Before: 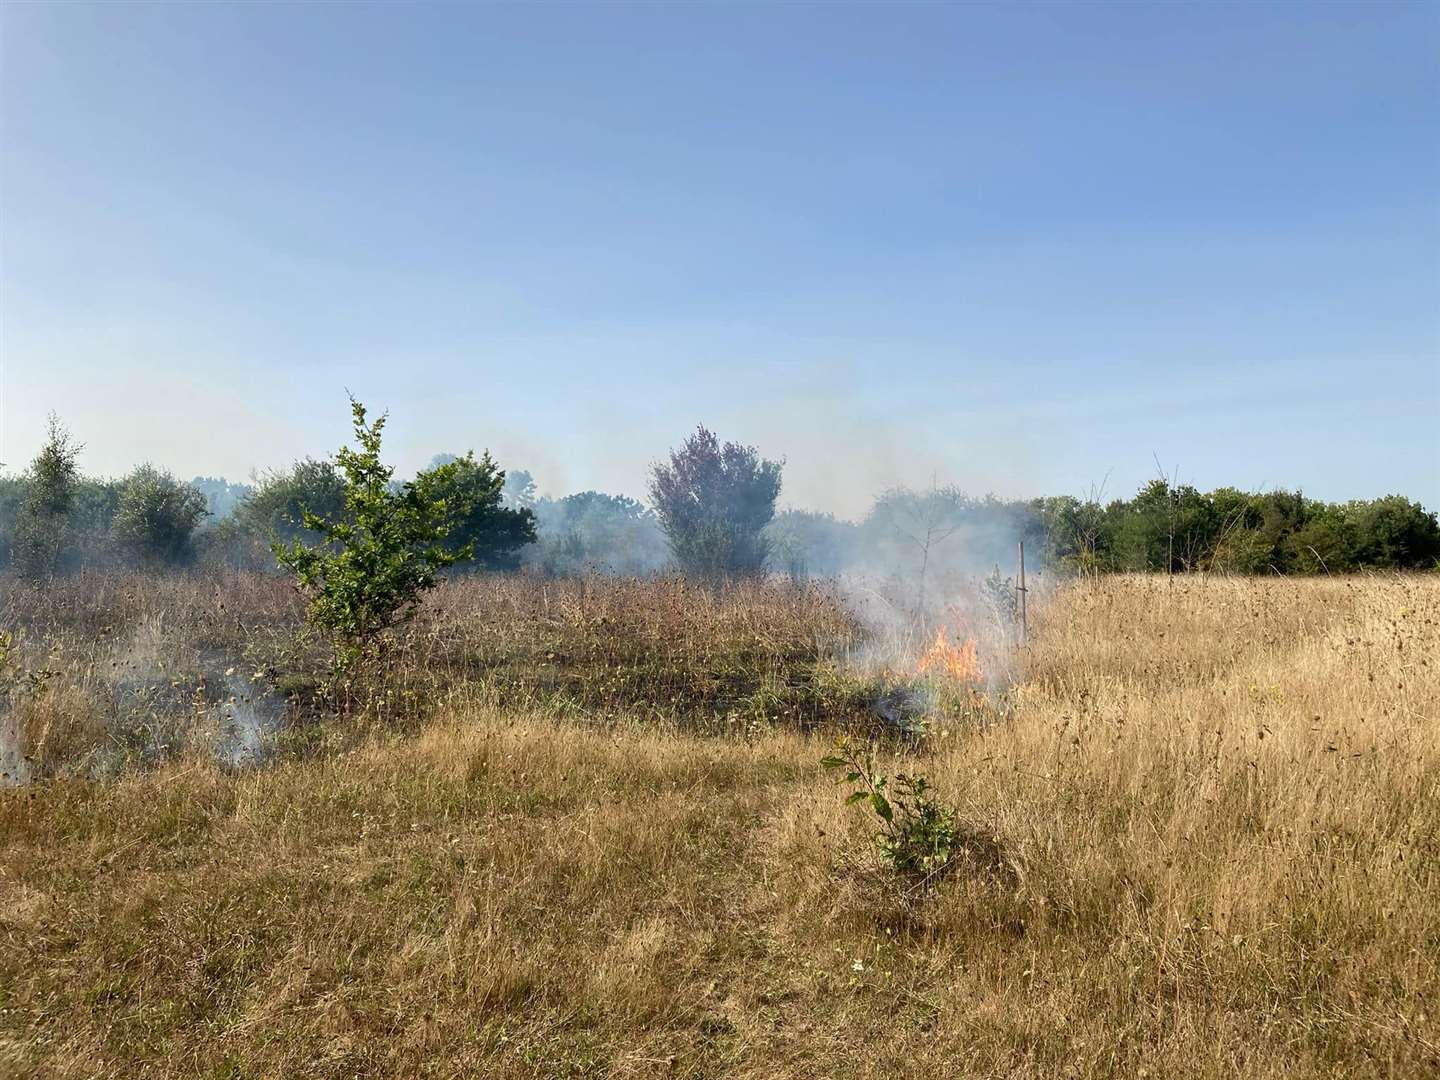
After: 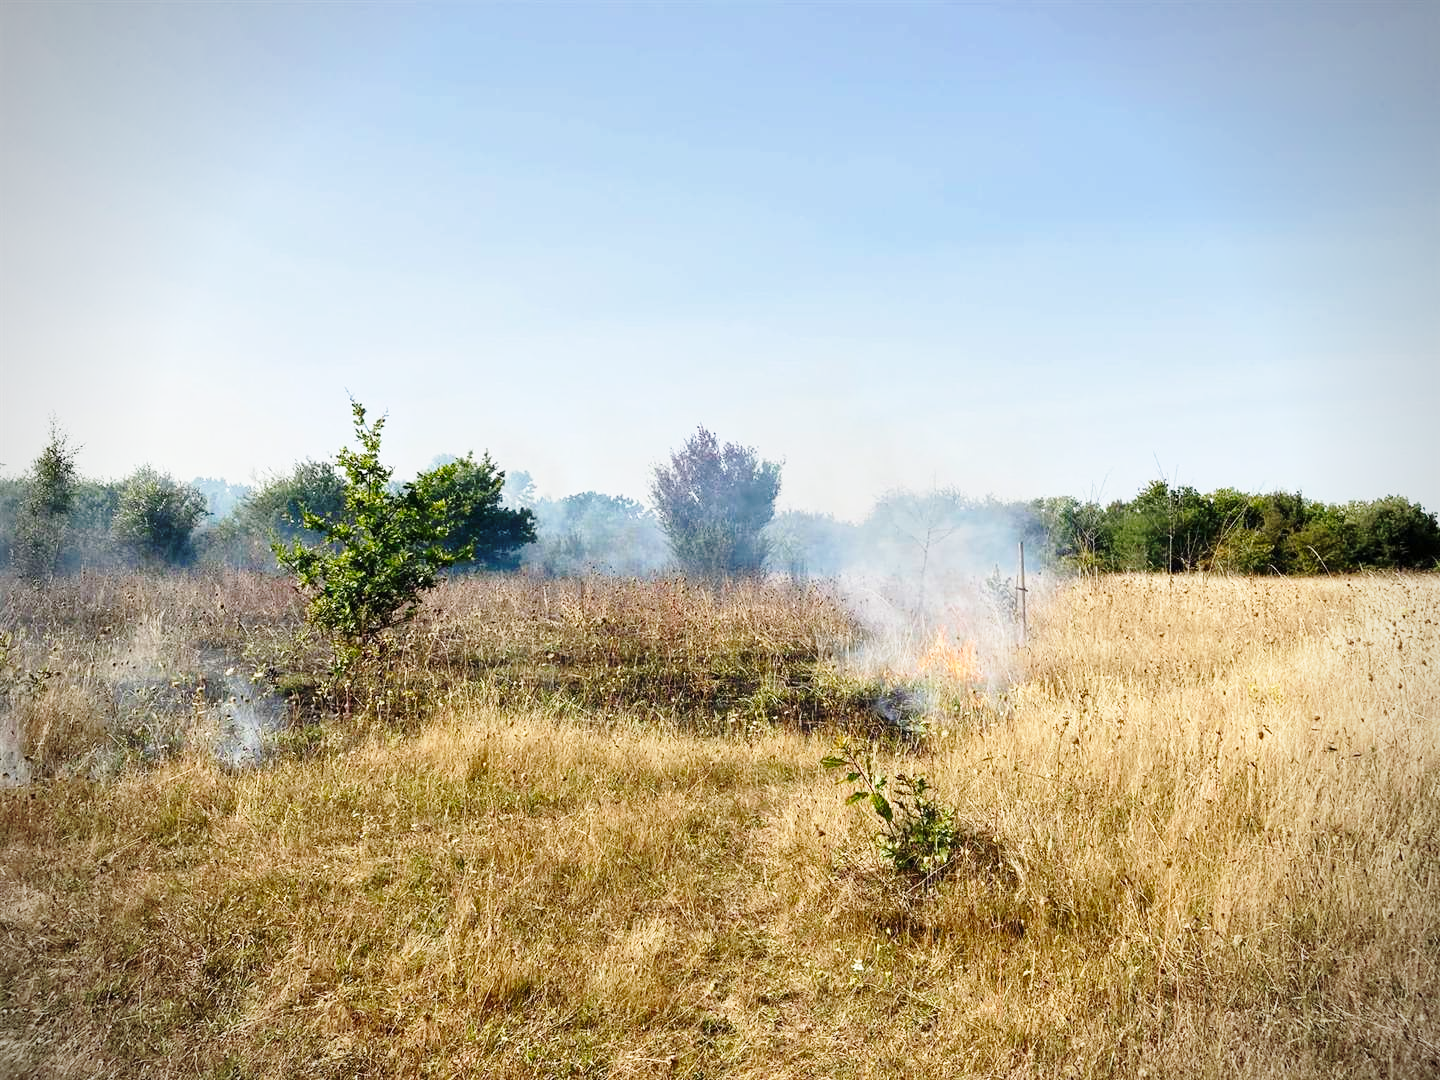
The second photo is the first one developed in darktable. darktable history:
base curve: curves: ch0 [(0, 0) (0.028, 0.03) (0.121, 0.232) (0.46, 0.748) (0.859, 0.968) (1, 1)], preserve colors none
tone equalizer: edges refinement/feathering 500, mask exposure compensation -1.57 EV, preserve details no
vignetting: unbound false
